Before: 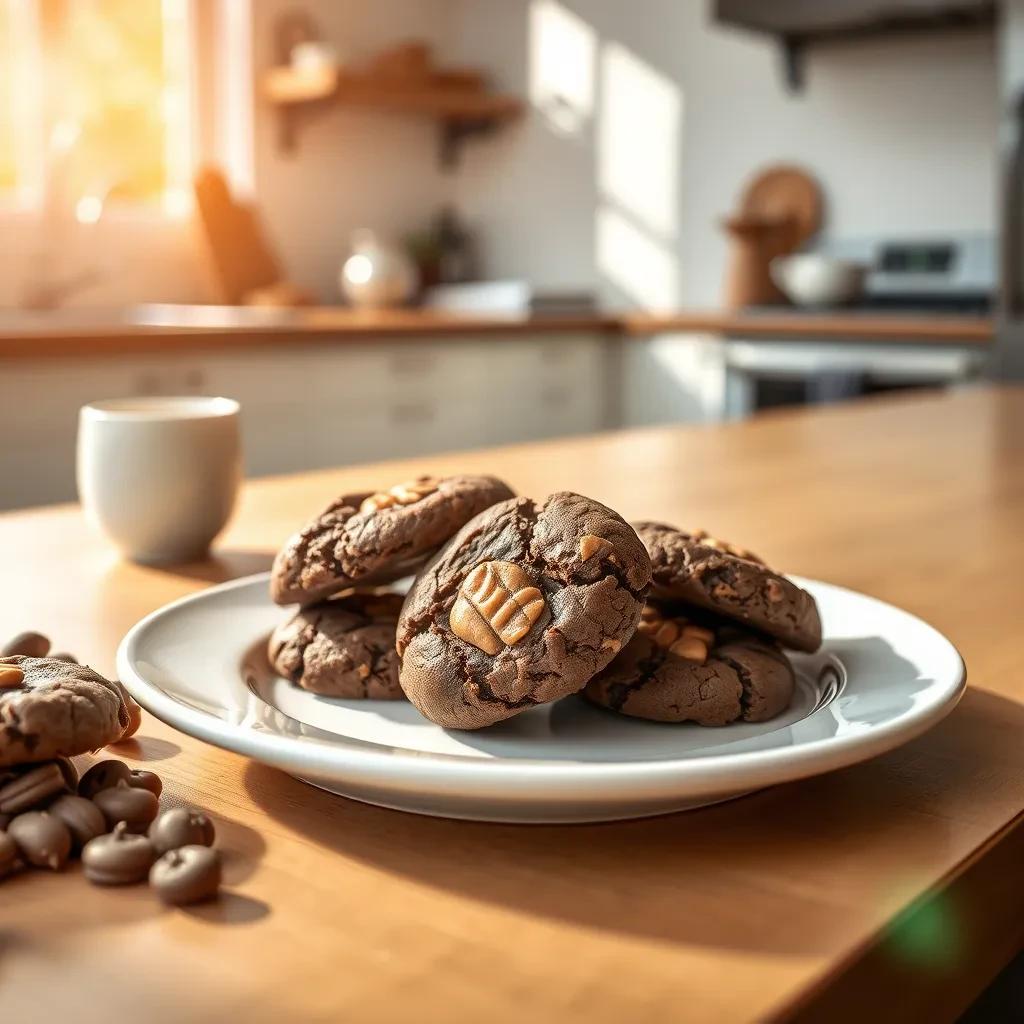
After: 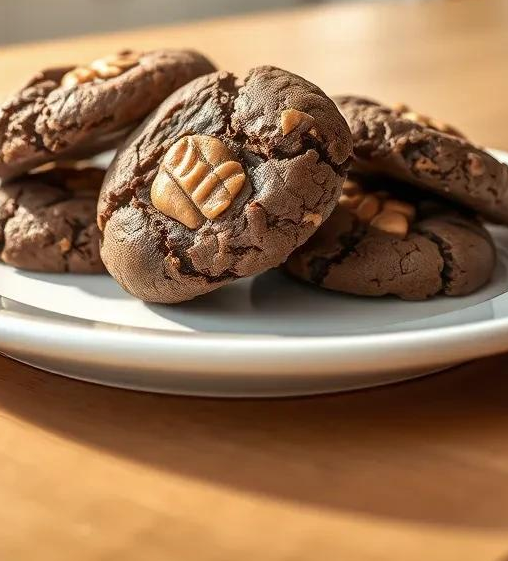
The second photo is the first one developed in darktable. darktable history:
shadows and highlights: highlights color adjustment 40.21%, soften with gaussian
crop: left 29.261%, top 41.627%, right 21.057%, bottom 3.51%
